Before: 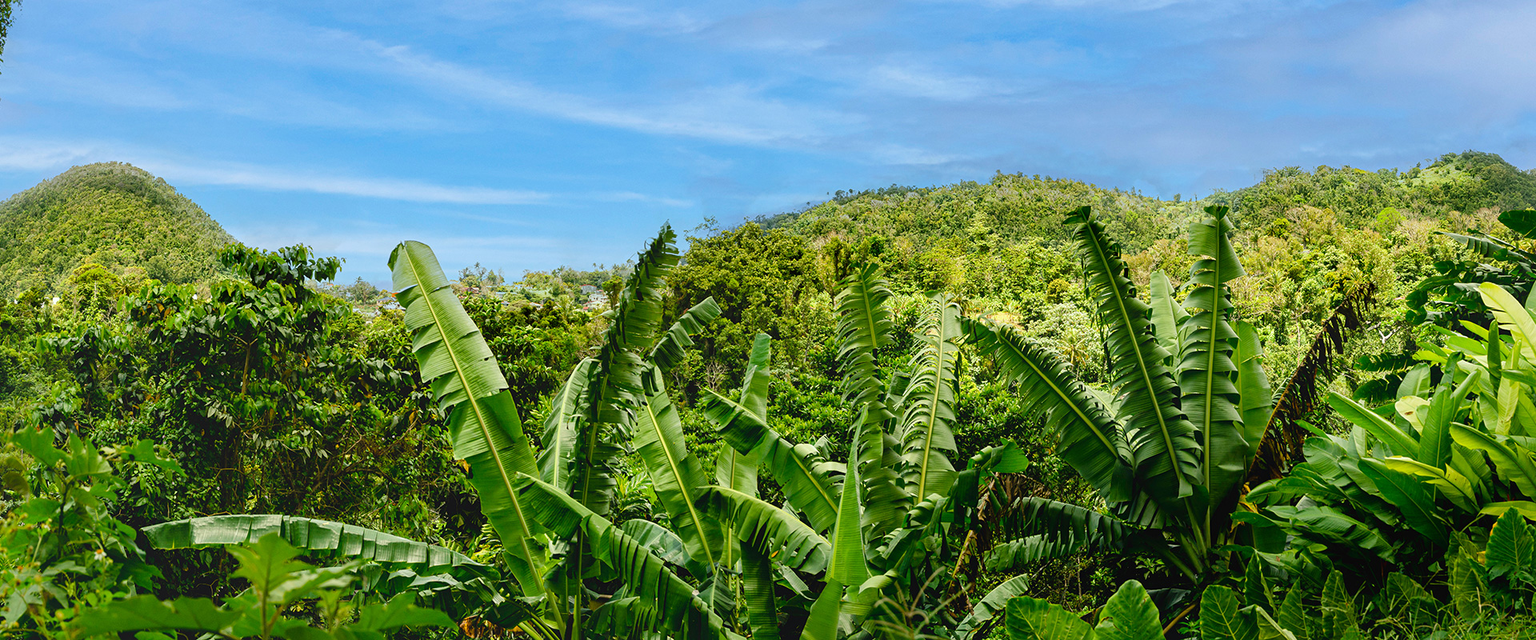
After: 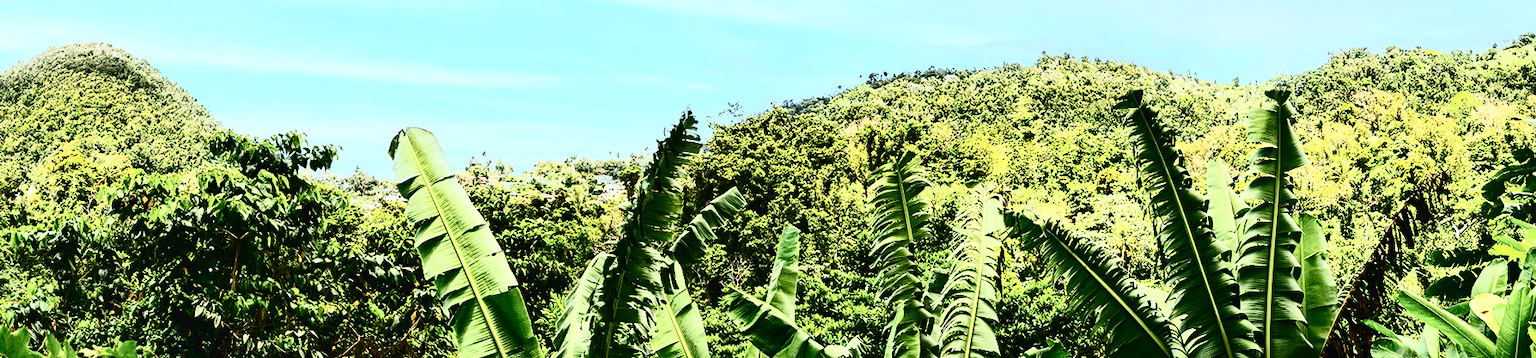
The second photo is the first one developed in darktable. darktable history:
contrast brightness saturation: contrast 0.93, brightness 0.2
crop: left 1.744%, top 19.225%, right 5.069%, bottom 28.357%
